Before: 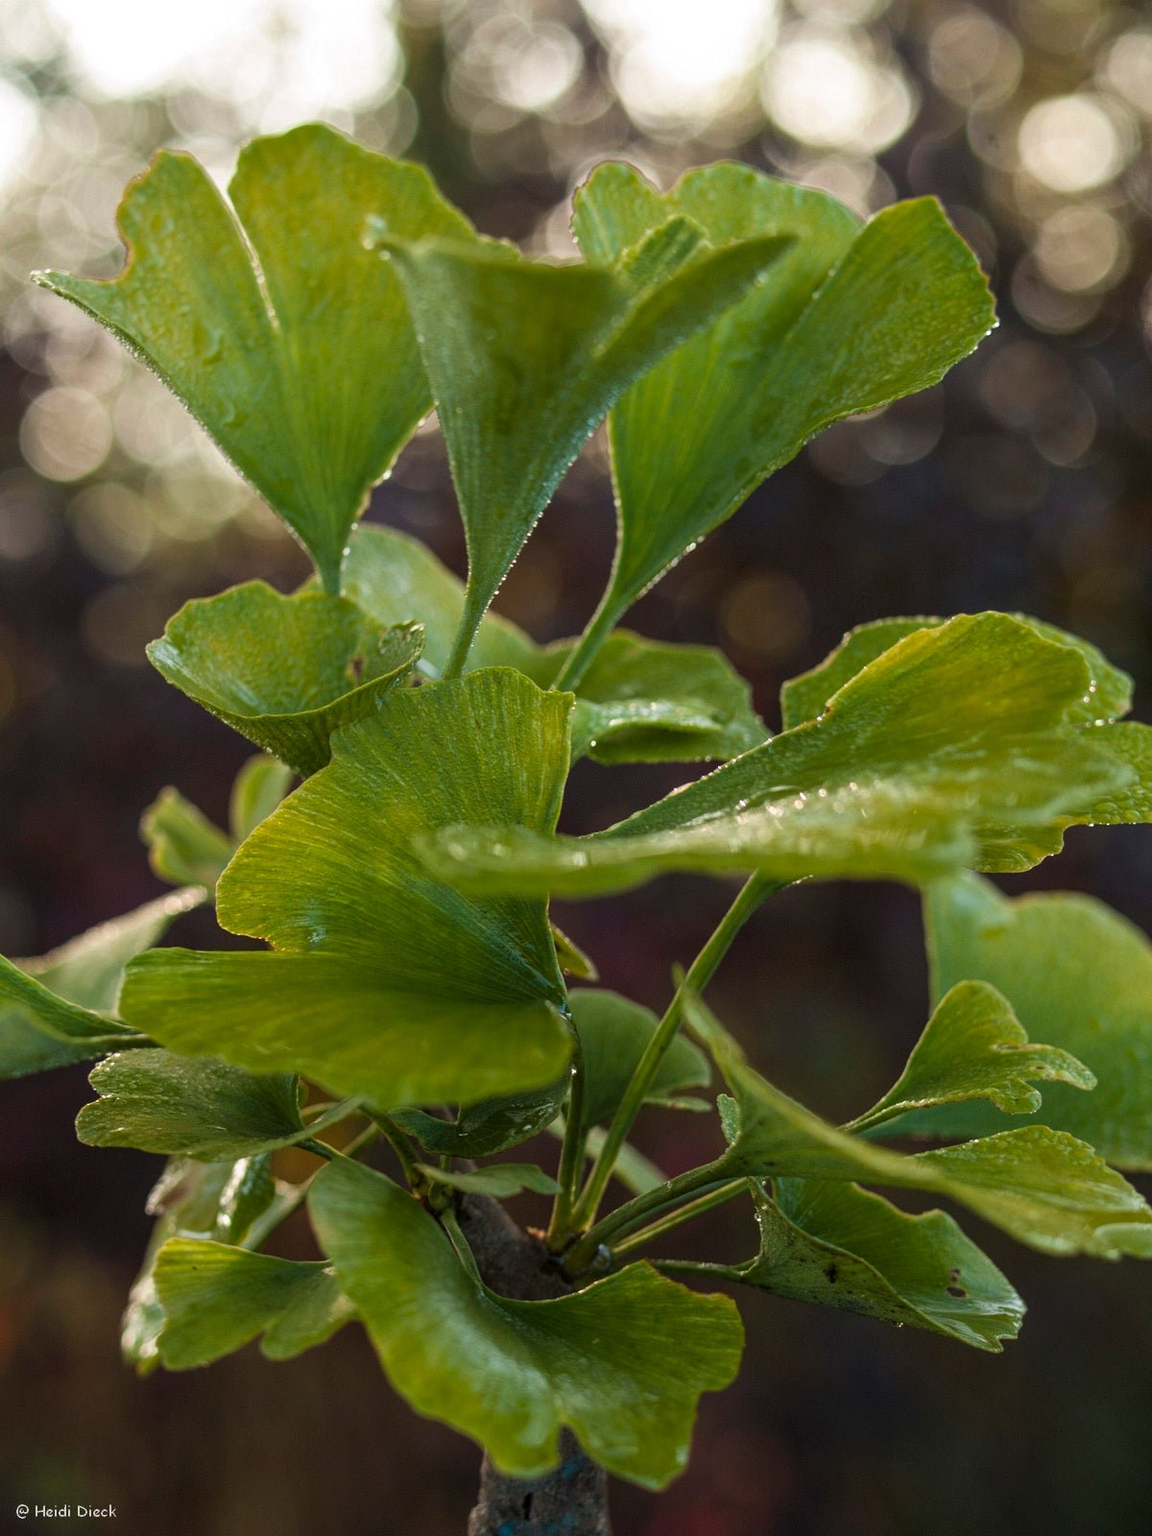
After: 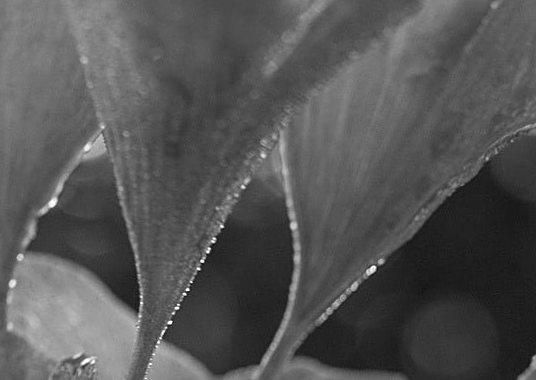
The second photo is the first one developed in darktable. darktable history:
monochrome: on, module defaults
rotate and perspective: rotation -1.42°, crop left 0.016, crop right 0.984, crop top 0.035, crop bottom 0.965
crop: left 28.64%, top 16.832%, right 26.637%, bottom 58.055%
sharpen: on, module defaults
